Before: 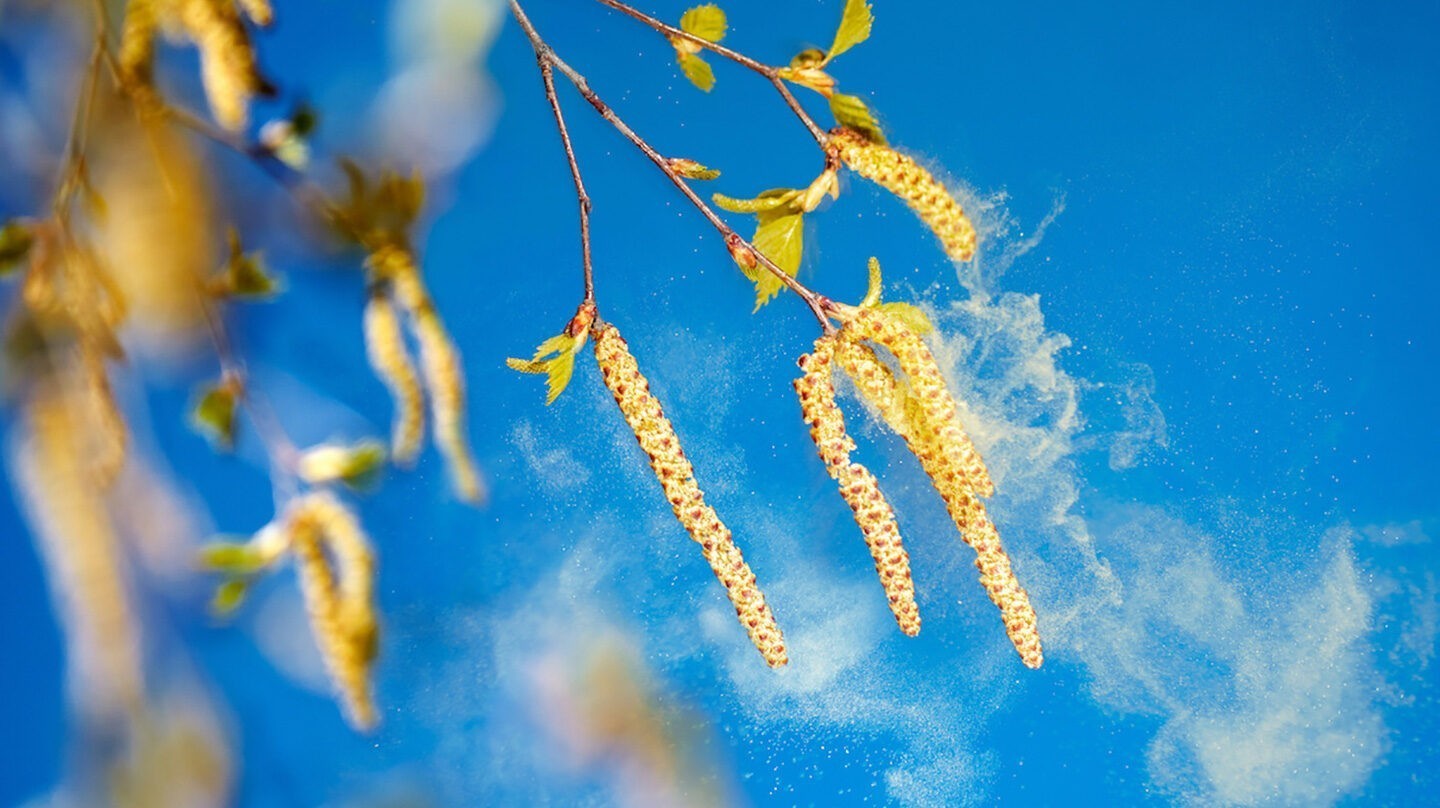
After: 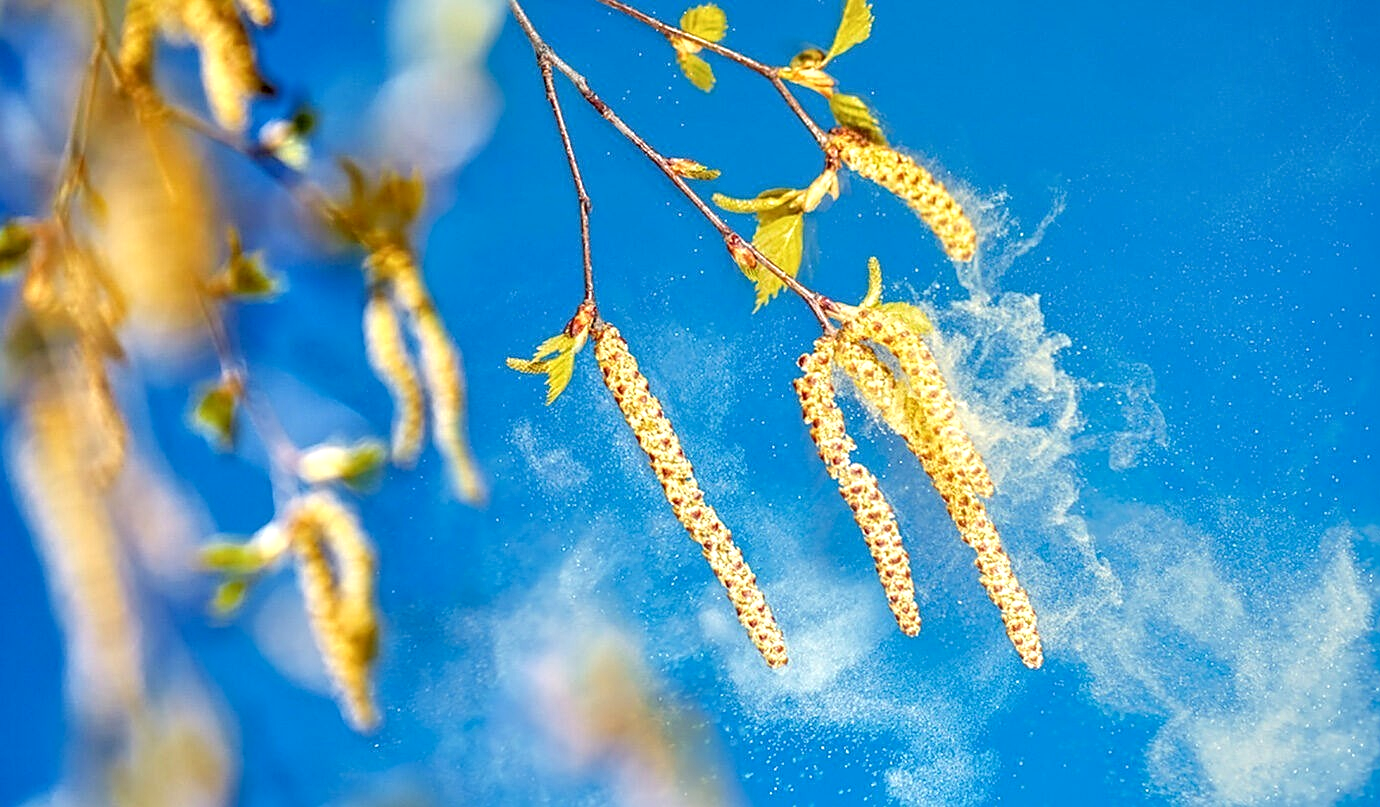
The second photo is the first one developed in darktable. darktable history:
local contrast: highlights 35%, detail 135%
tone equalizer: -7 EV 0.15 EV, -6 EV 0.6 EV, -5 EV 1.15 EV, -4 EV 1.33 EV, -3 EV 1.15 EV, -2 EV 0.6 EV, -1 EV 0.15 EV, mask exposure compensation -0.5 EV
sharpen: on, module defaults
crop: right 4.126%, bottom 0.031%
